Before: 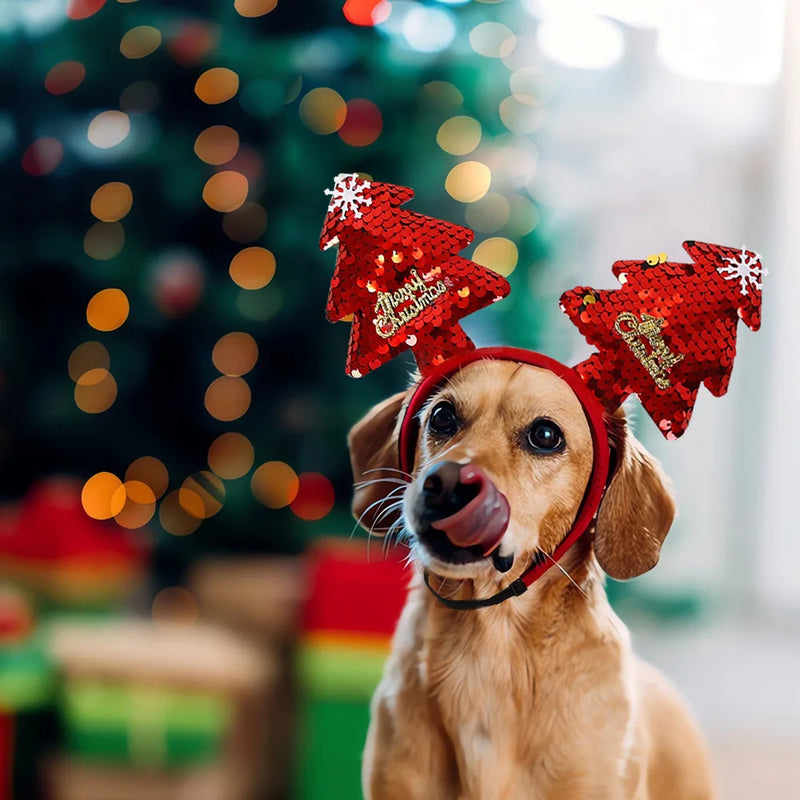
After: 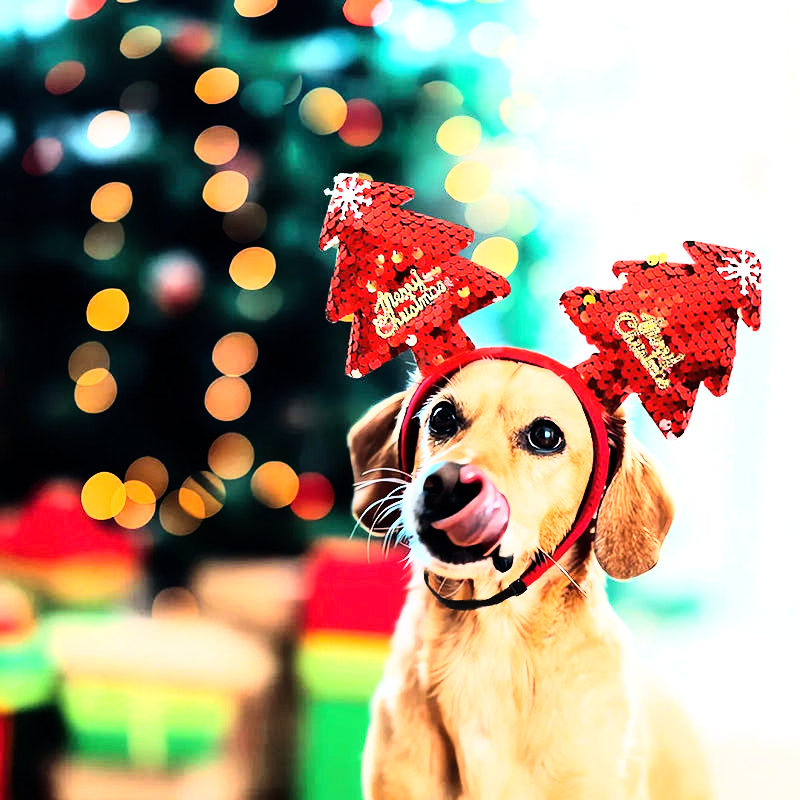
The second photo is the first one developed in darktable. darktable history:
exposure: black level correction 0, exposure 0.9 EV, compensate highlight preservation false
rgb curve: curves: ch0 [(0, 0) (0.21, 0.15) (0.24, 0.21) (0.5, 0.75) (0.75, 0.96) (0.89, 0.99) (1, 1)]; ch1 [(0, 0.02) (0.21, 0.13) (0.25, 0.2) (0.5, 0.67) (0.75, 0.9) (0.89, 0.97) (1, 1)]; ch2 [(0, 0.02) (0.21, 0.13) (0.25, 0.2) (0.5, 0.67) (0.75, 0.9) (0.89, 0.97) (1, 1)], compensate middle gray true
